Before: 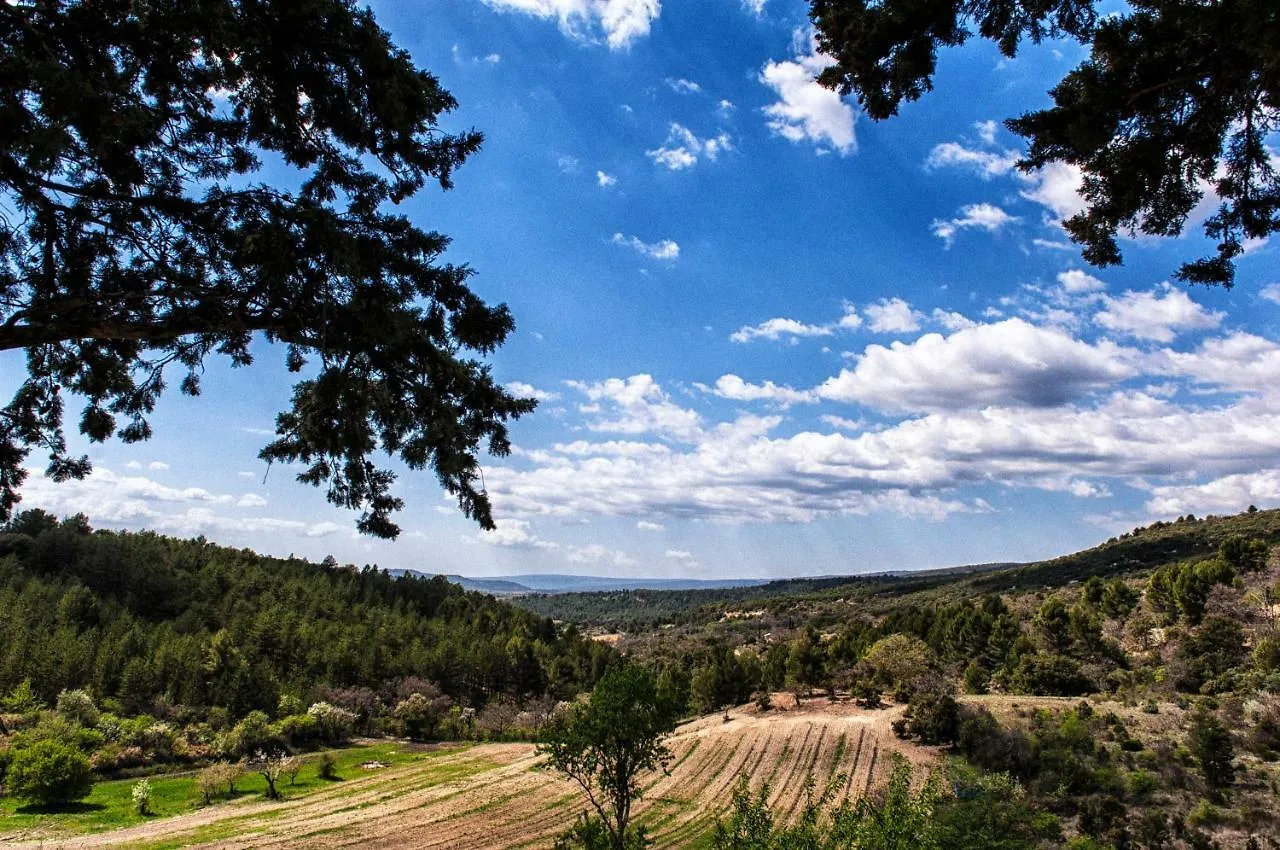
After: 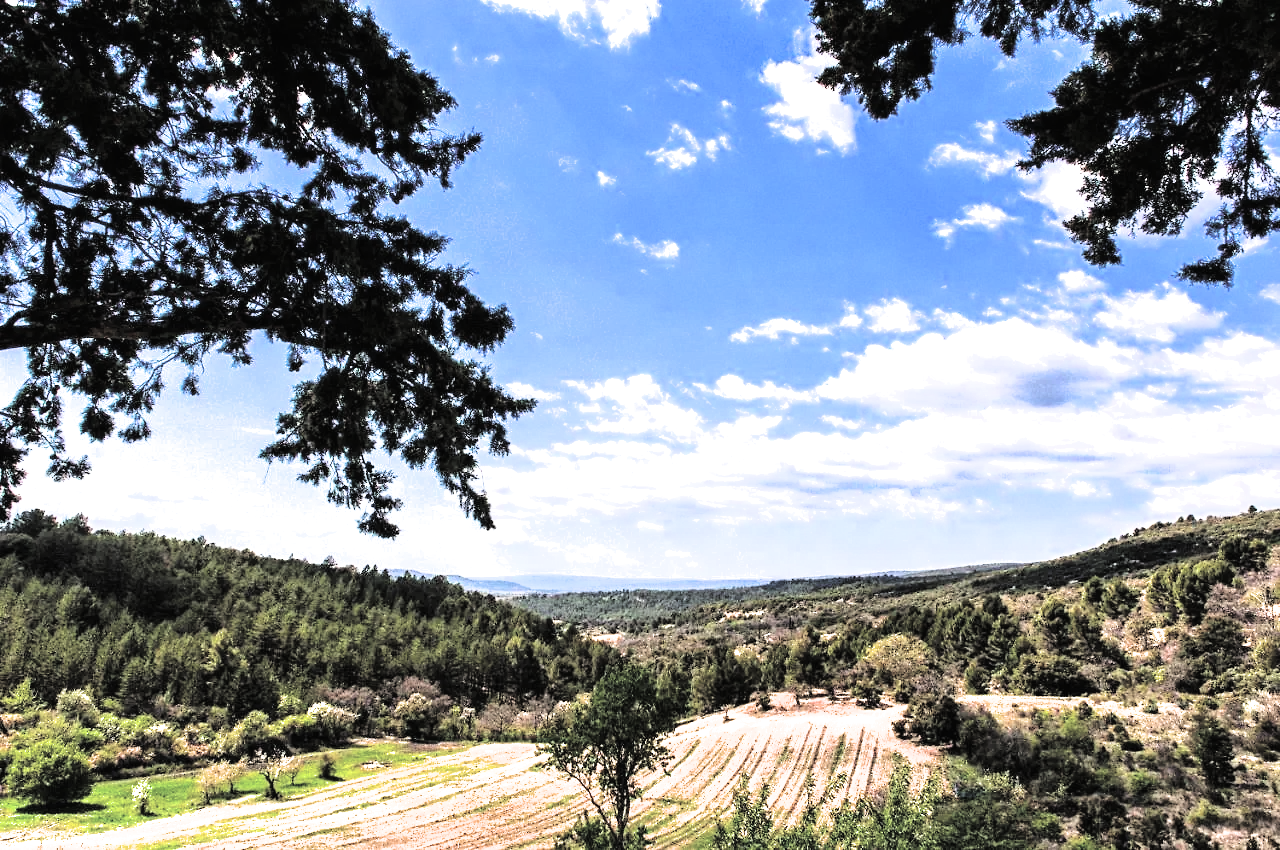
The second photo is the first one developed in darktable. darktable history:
exposure: black level correction -0.024, exposure 1.395 EV, compensate highlight preservation false
filmic rgb: middle gray luminance 13.81%, black relative exposure -2.04 EV, white relative exposure 3.12 EV, target black luminance 0%, hardness 1.79, latitude 58.4%, contrast 1.733, highlights saturation mix 4.85%, shadows ↔ highlights balance -37.39%, color science v6 (2022)
